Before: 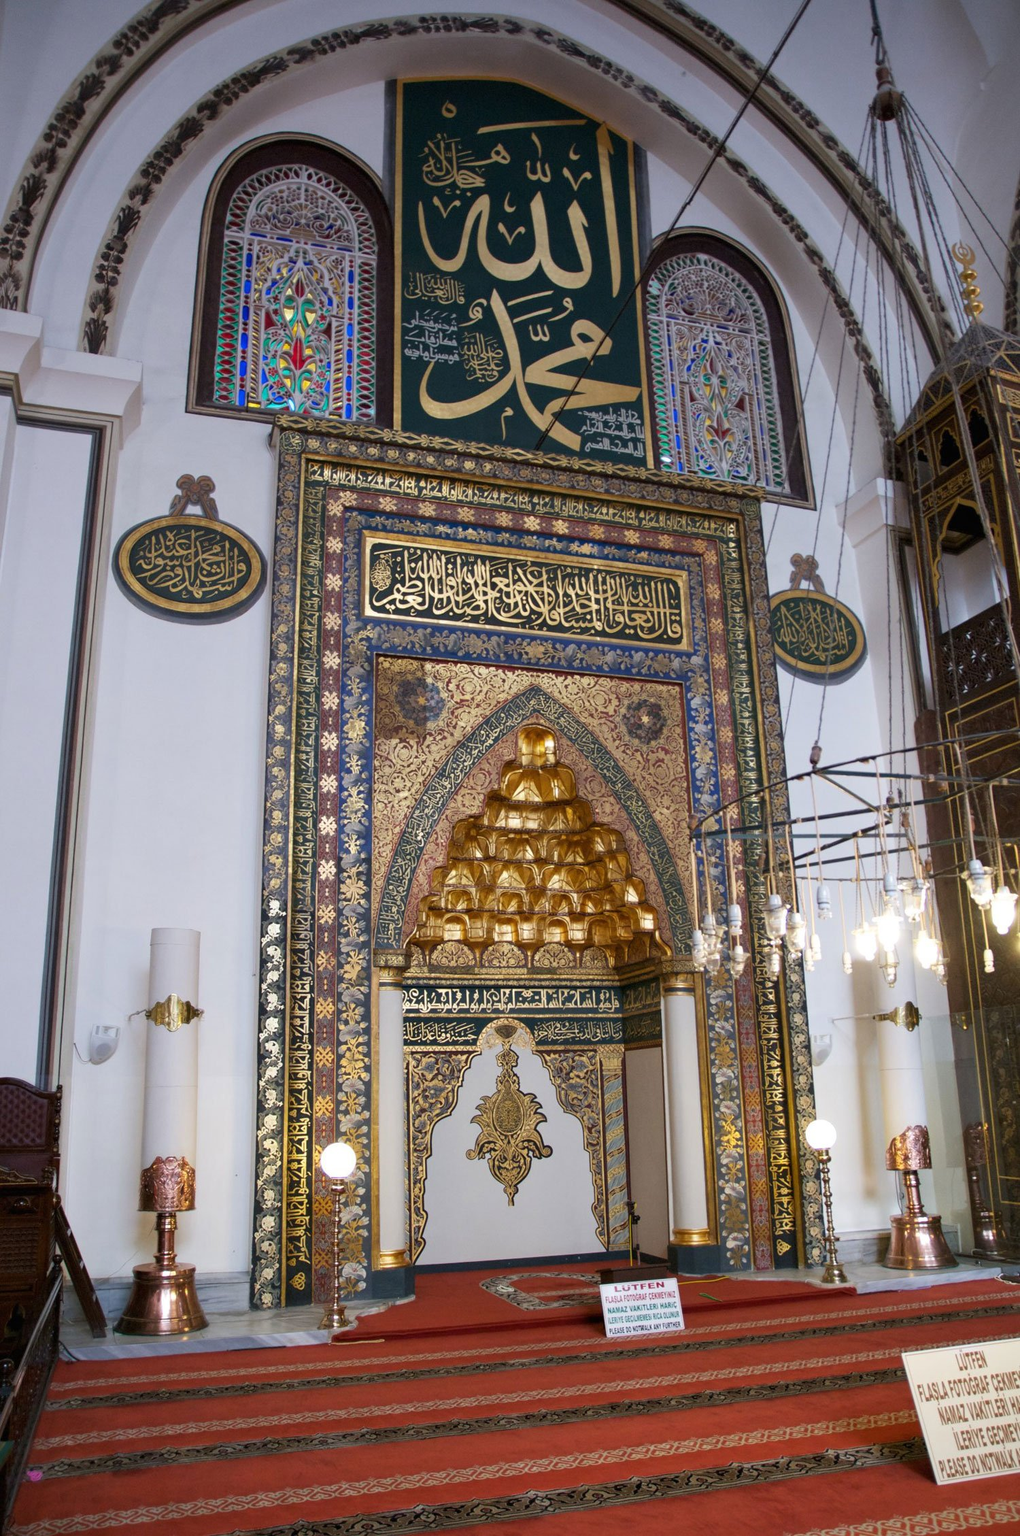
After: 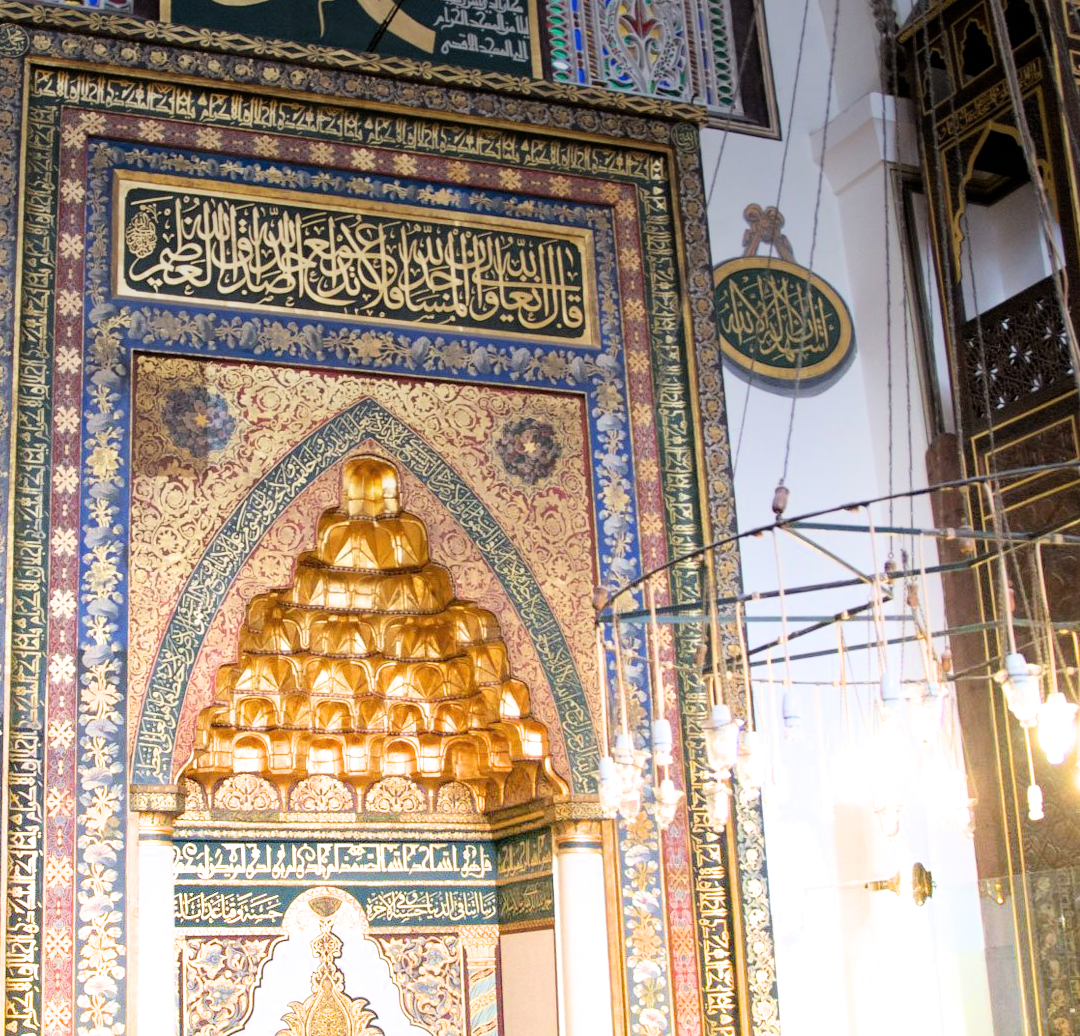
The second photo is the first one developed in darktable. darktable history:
filmic rgb: black relative exposure -7.65 EV, white relative exposure 4.56 EV, hardness 3.61, color science v6 (2022)
crop and rotate: left 27.938%, top 27.046%, bottom 27.046%
graduated density: density -3.9 EV
